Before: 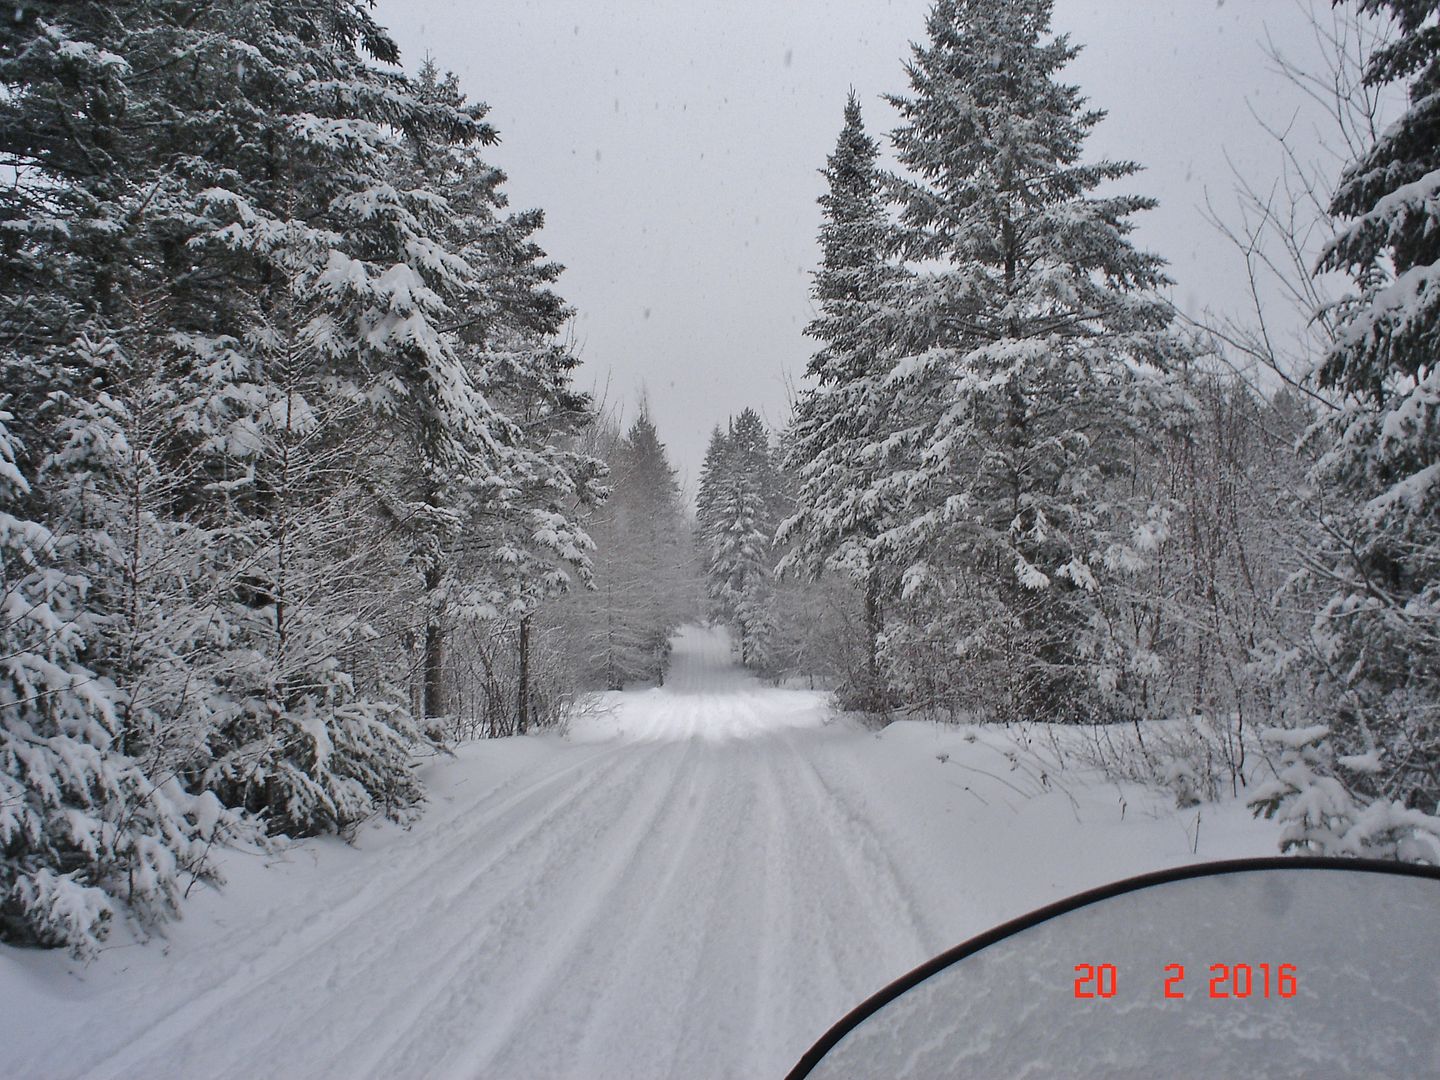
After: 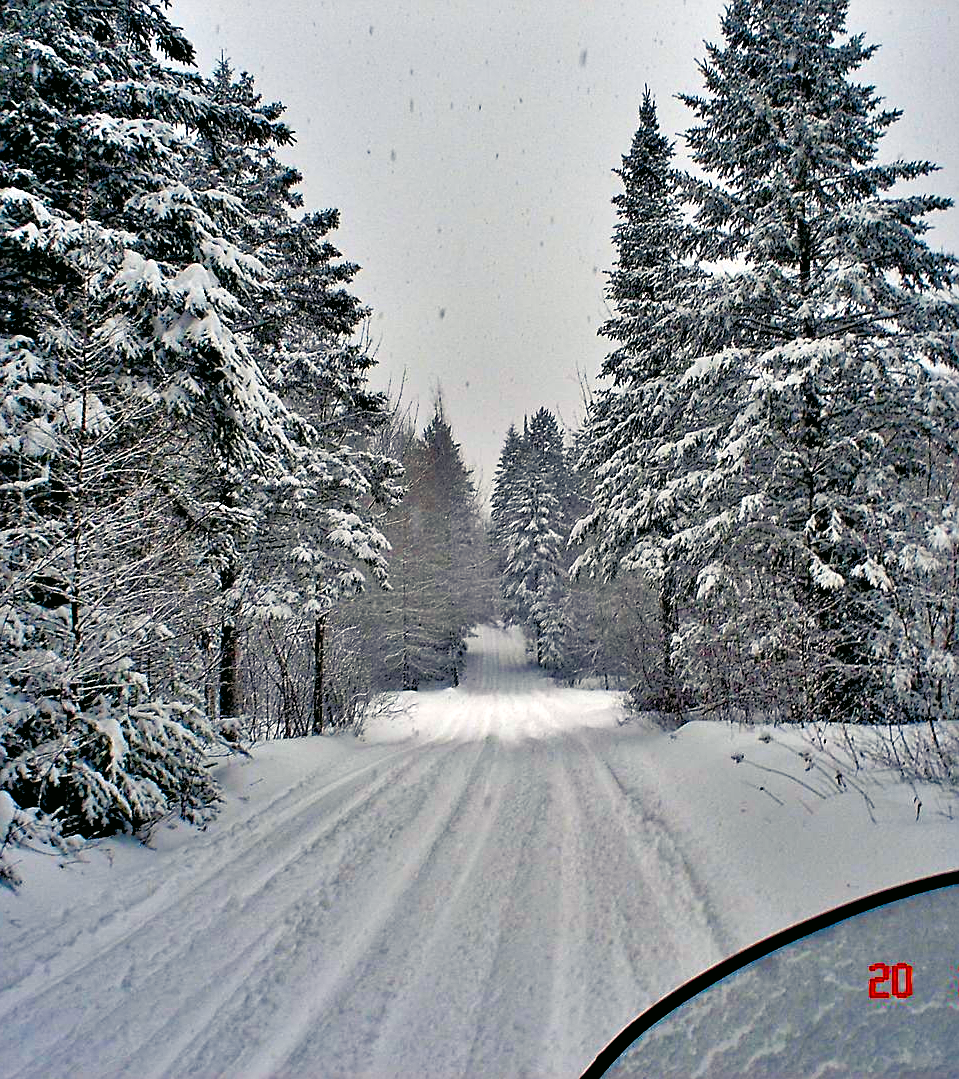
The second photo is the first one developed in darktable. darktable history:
crop and rotate: left 14.301%, right 19.044%
tone equalizer: -8 EV -1.87 EV, -7 EV -1.14 EV, -6 EV -1.58 EV, edges refinement/feathering 500, mask exposure compensation -1.57 EV, preserve details no
sharpen: on, module defaults
contrast equalizer: octaves 7, y [[0.6 ×6], [0.55 ×6], [0 ×6], [0 ×6], [0 ×6]]
color correction: highlights a* -7.44, highlights b* 1.17, shadows a* -3.33, saturation 1.41
color balance rgb: shadows lift › chroma 3.22%, shadows lift › hue 279.54°, highlights gain › chroma 2.352%, highlights gain › hue 37.08°, perceptual saturation grading › global saturation 23.679%, perceptual saturation grading › highlights -23.355%, perceptual saturation grading › mid-tones 24.333%, perceptual saturation grading › shadows 40.91%, global vibrance 15.967%, saturation formula JzAzBz (2021)
haze removal: compatibility mode true, adaptive false
